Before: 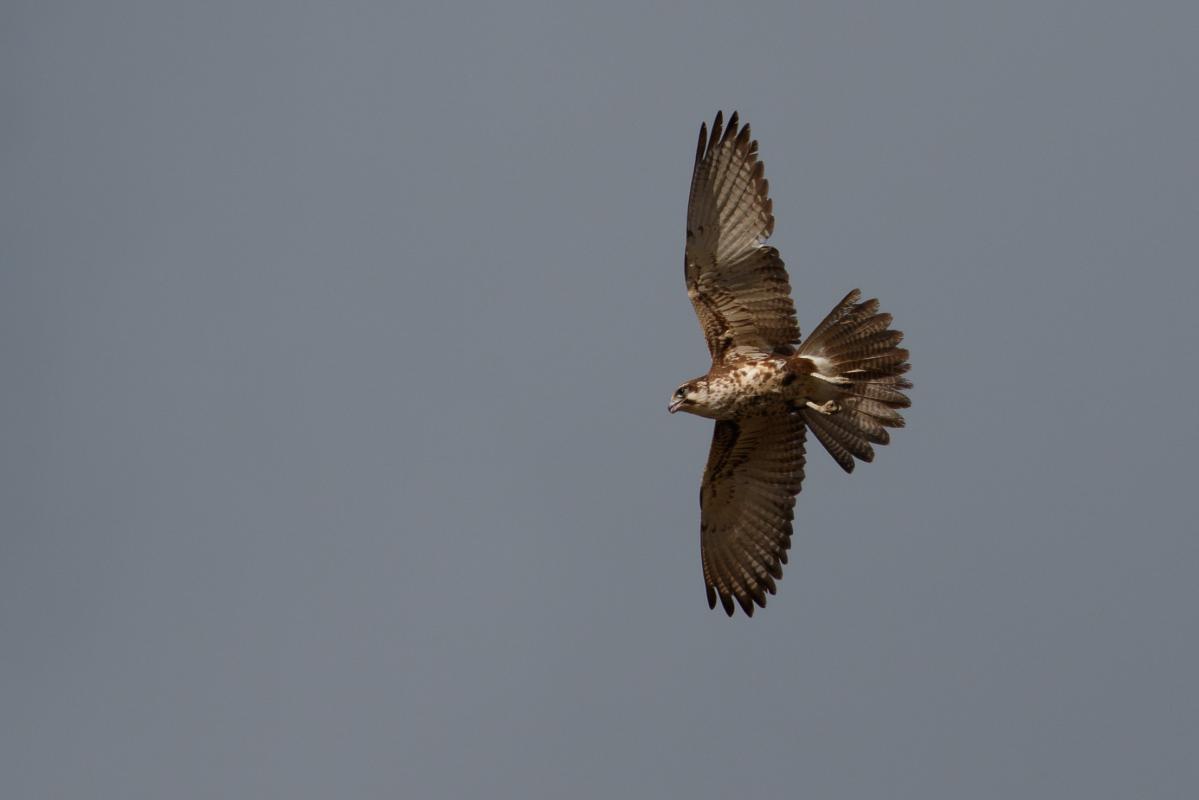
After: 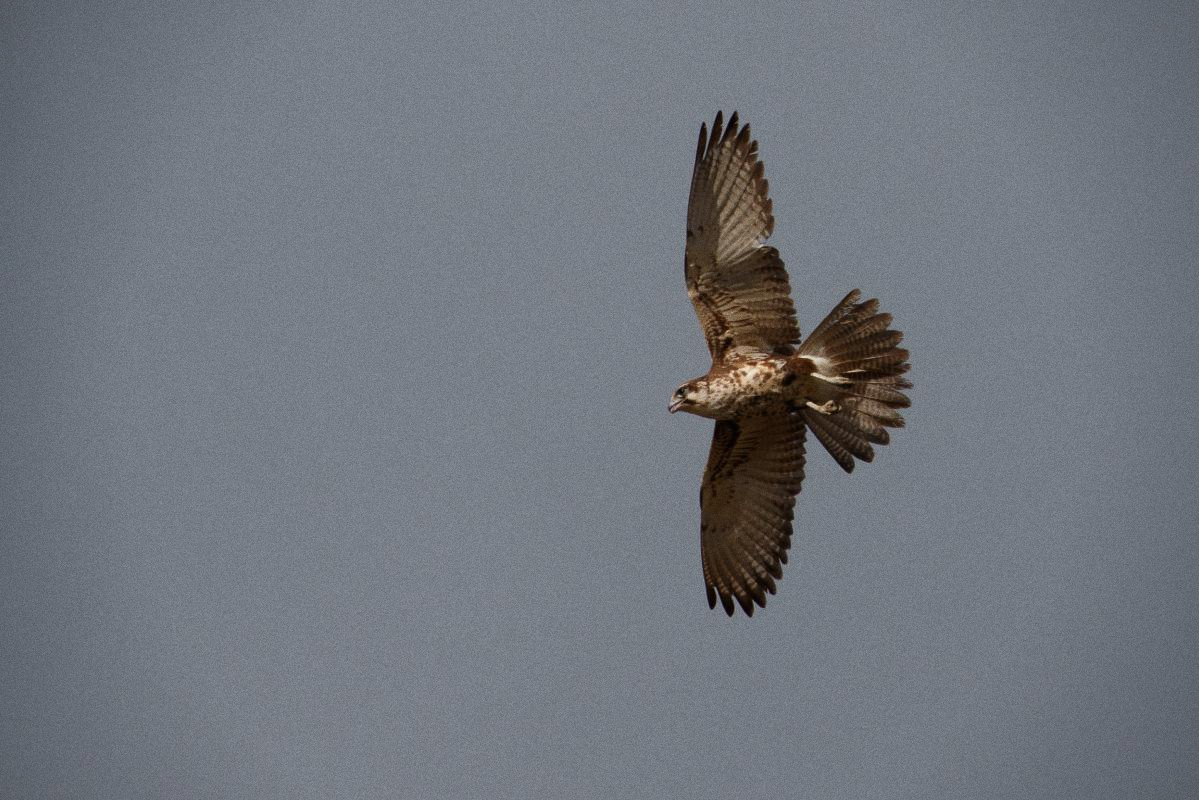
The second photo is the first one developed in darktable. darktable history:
vignetting: saturation 0, unbound false
grain: strength 26%
white balance: emerald 1
